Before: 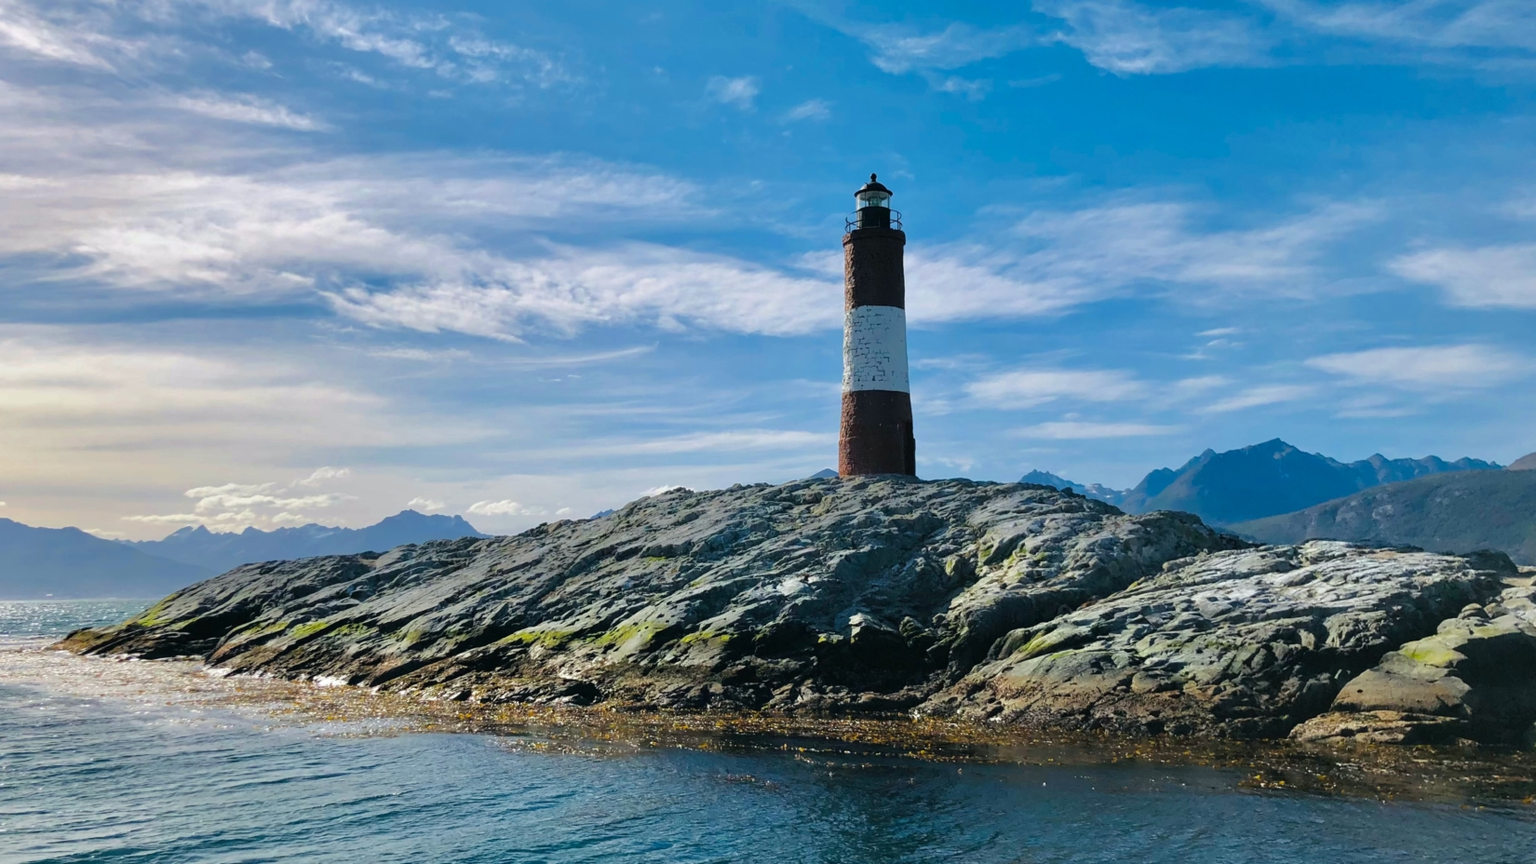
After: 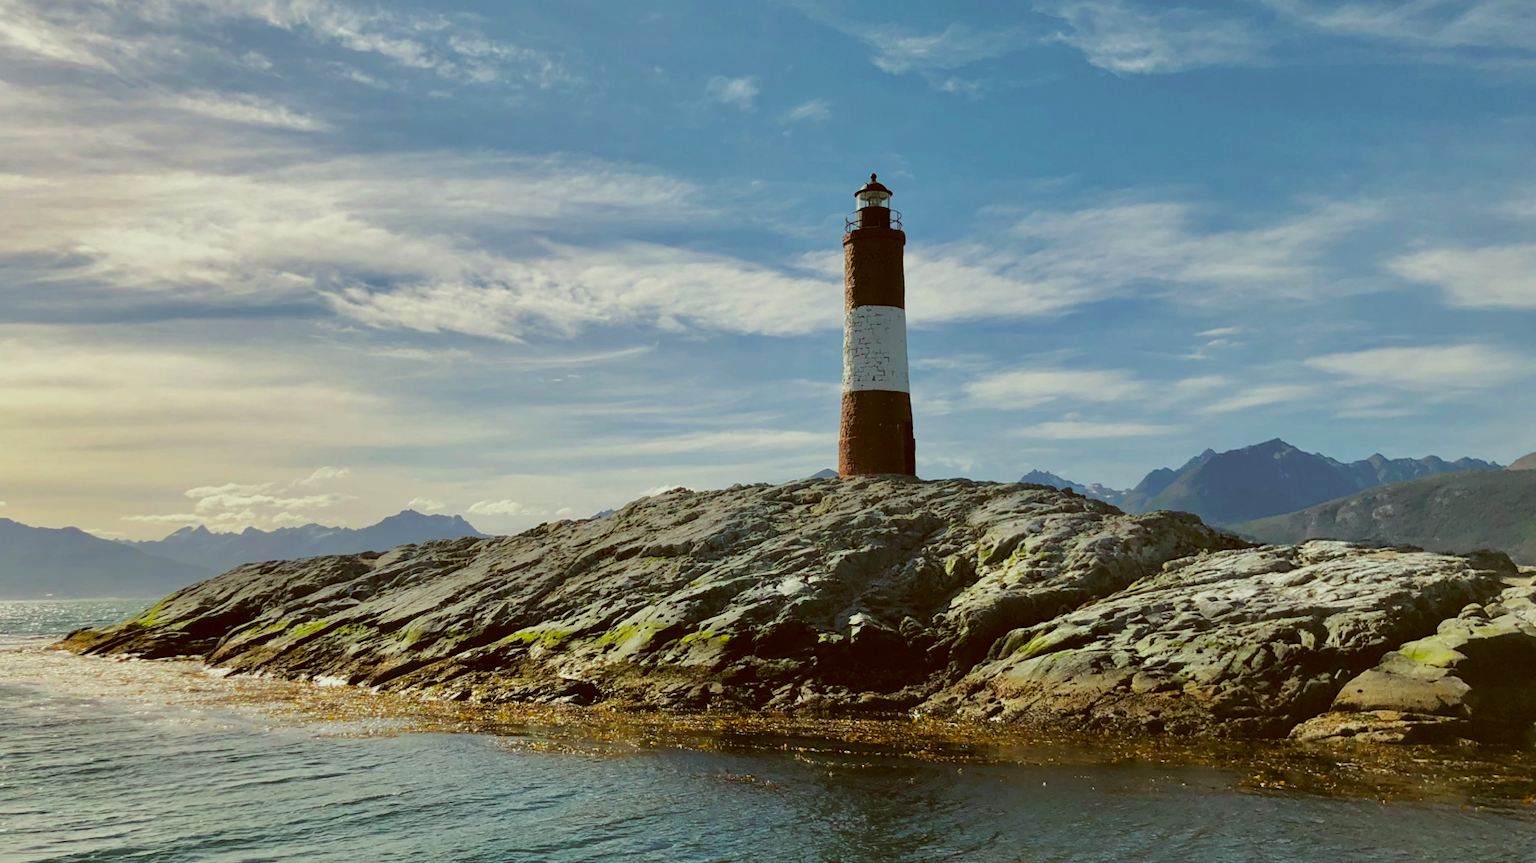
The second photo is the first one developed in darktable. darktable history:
sigmoid: contrast 1.22, skew 0.65
color correction: highlights a* -5.94, highlights b* 9.48, shadows a* 10.12, shadows b* 23.94
